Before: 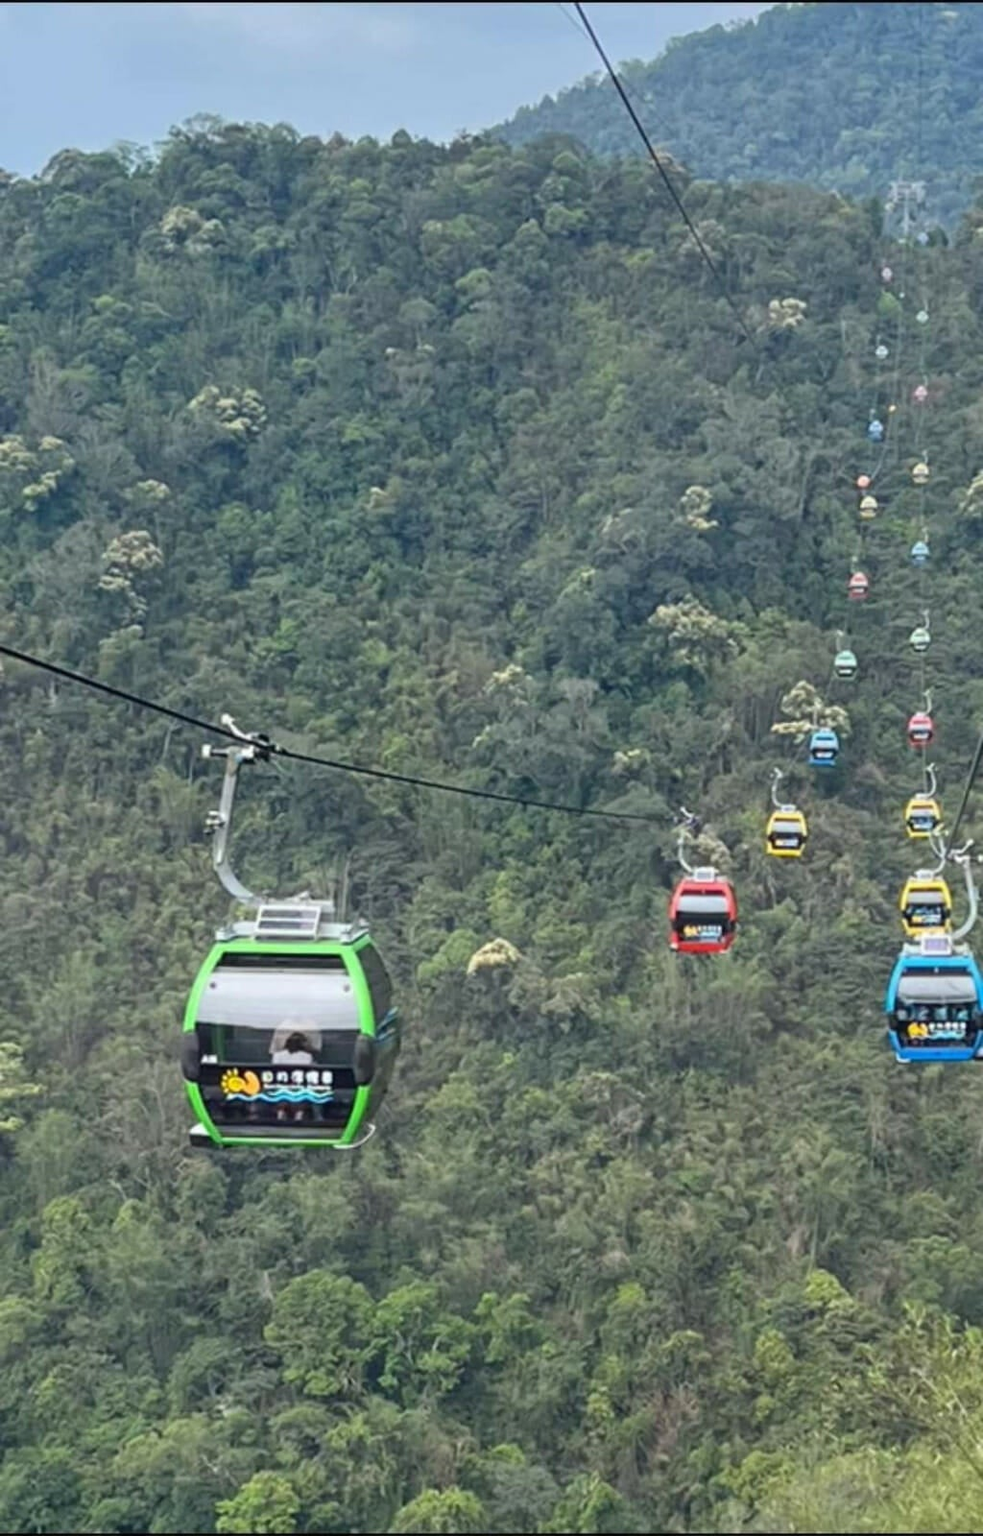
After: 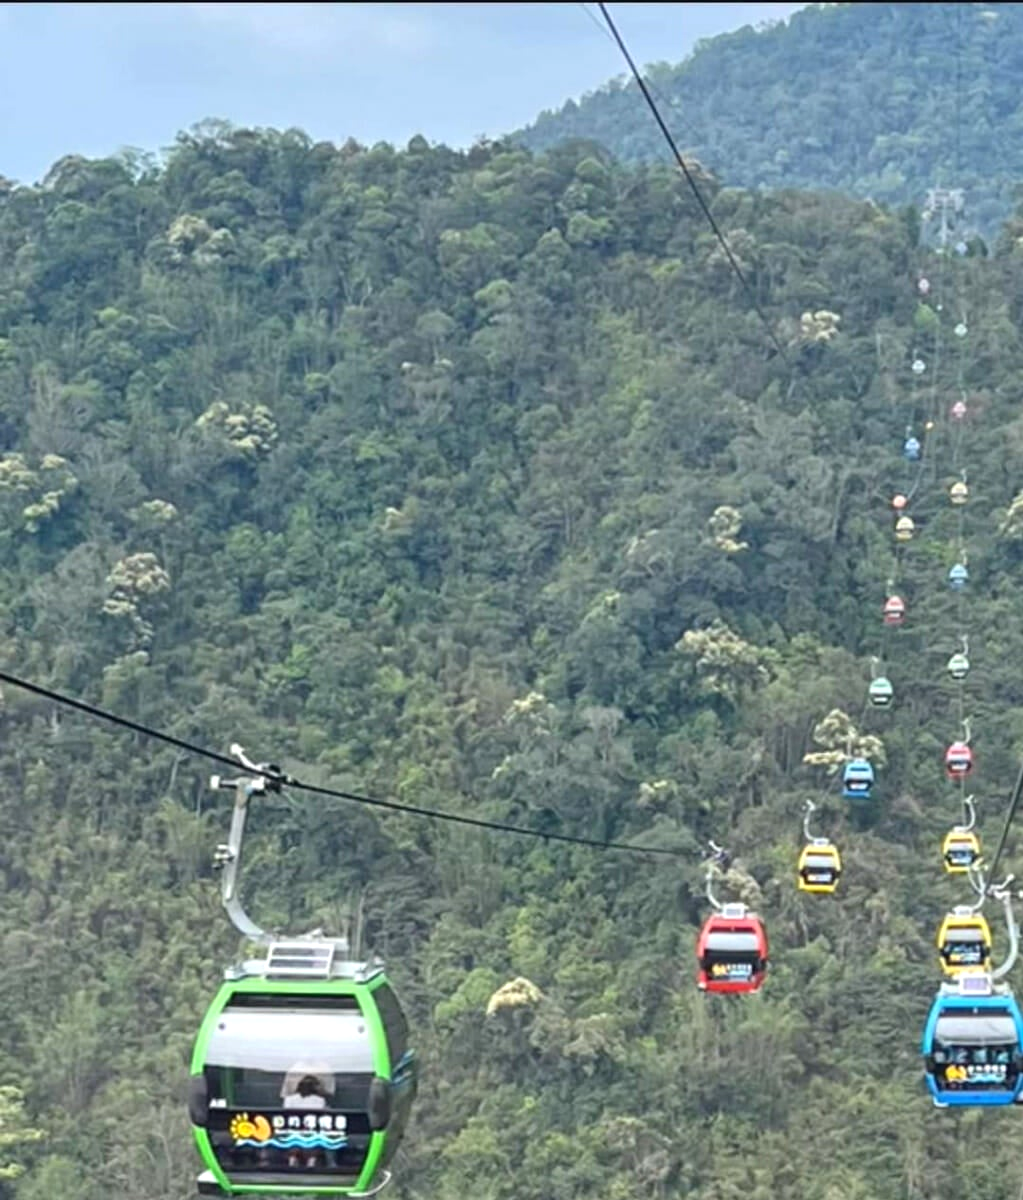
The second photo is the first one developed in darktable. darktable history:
exposure: exposure 0.376 EV, compensate highlight preservation false
crop: bottom 24.967%
